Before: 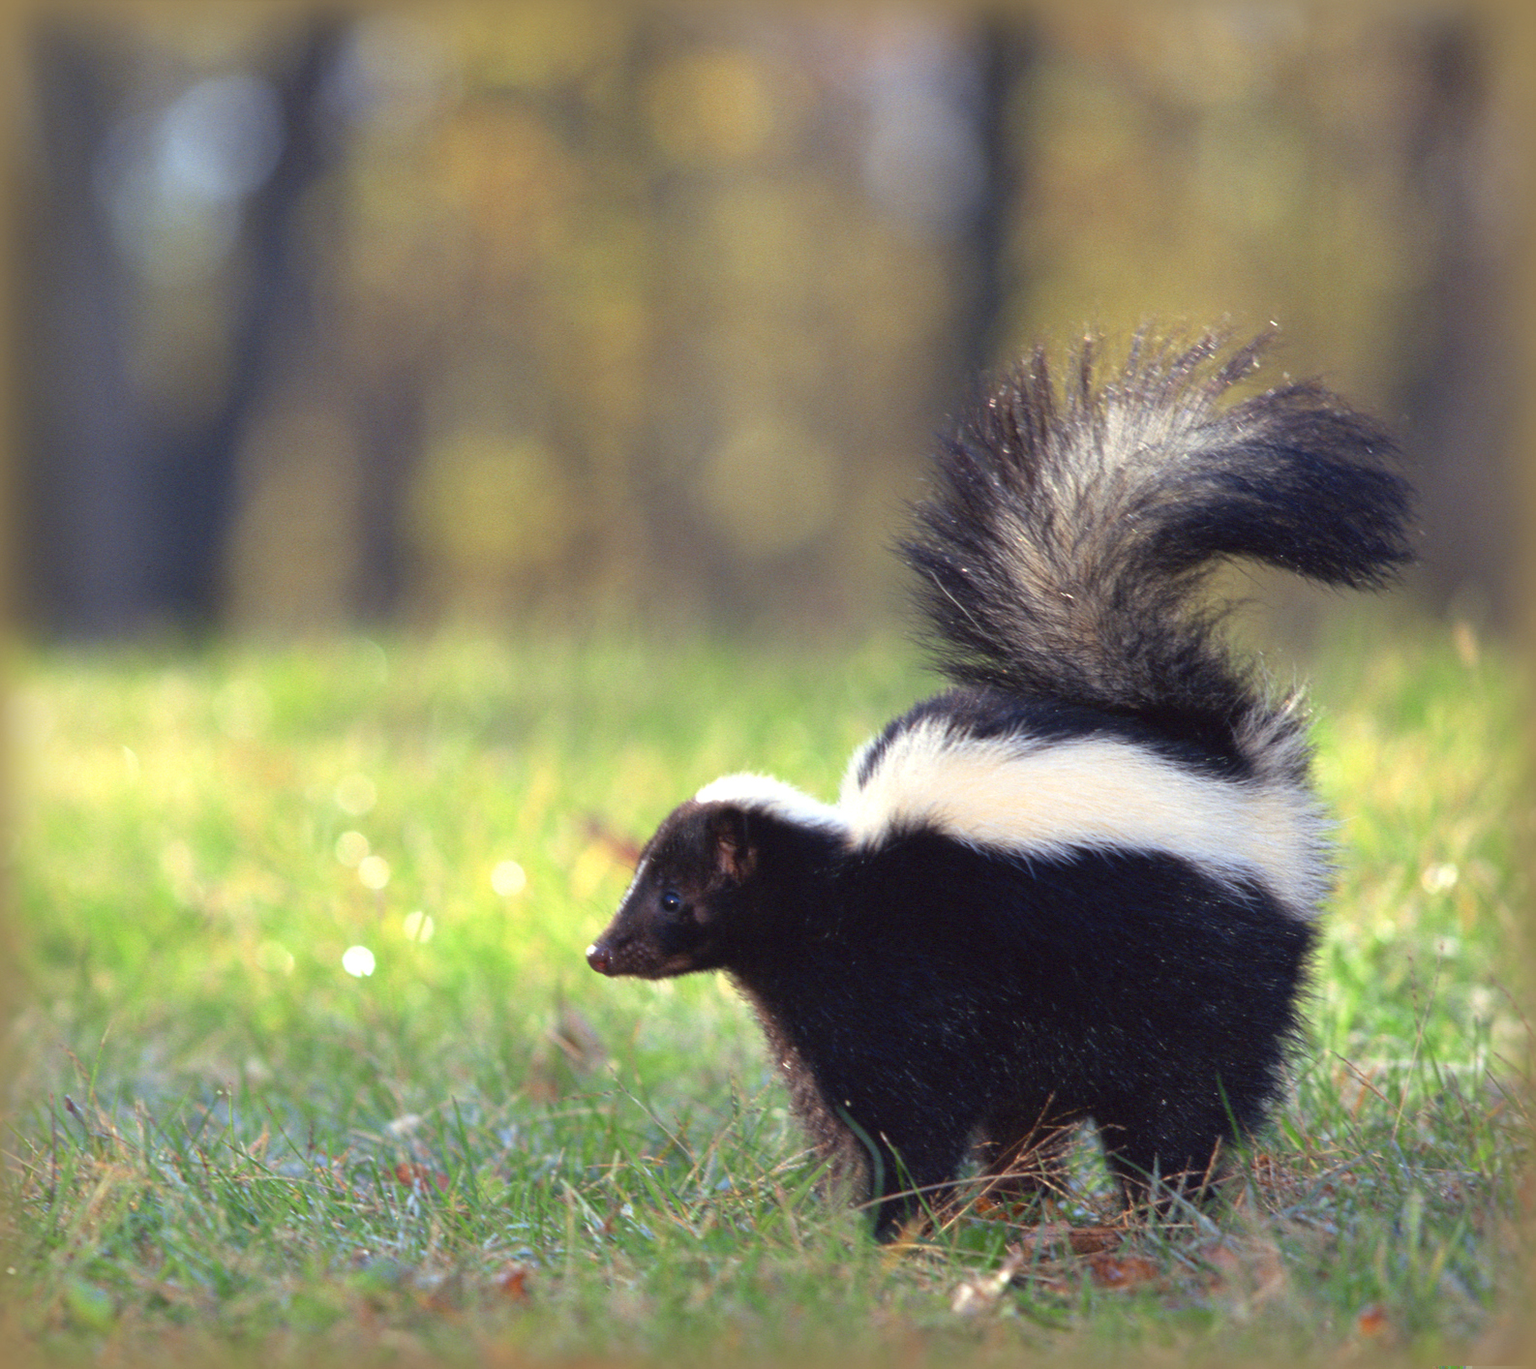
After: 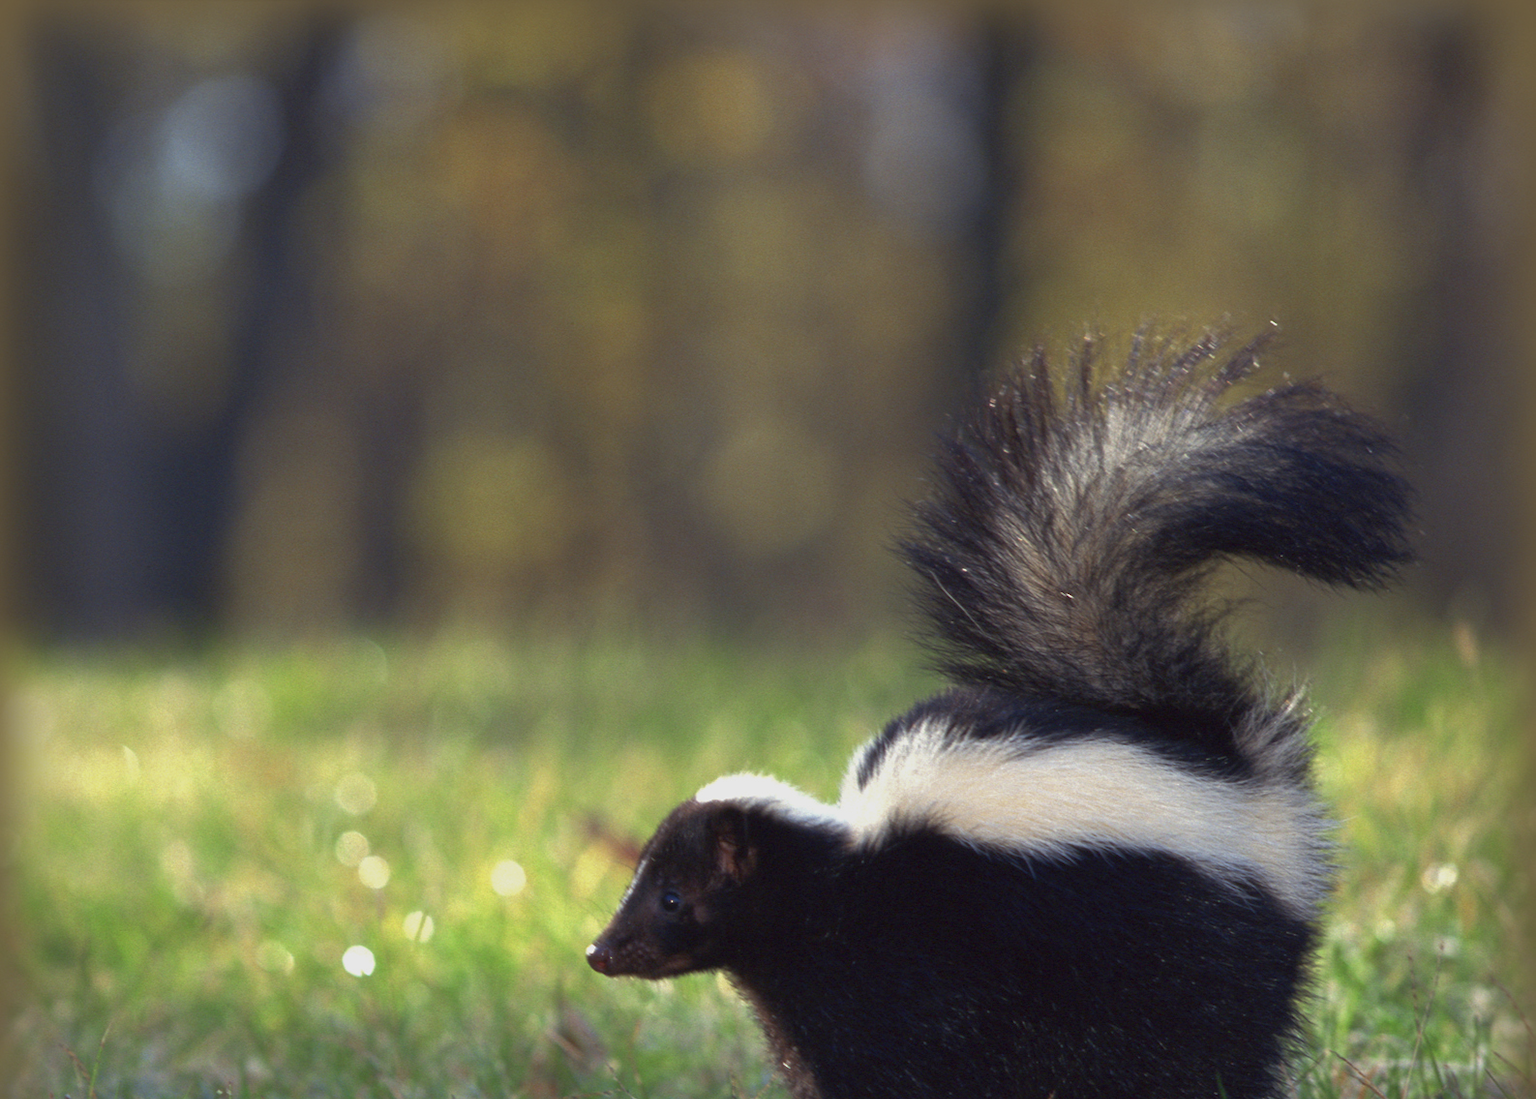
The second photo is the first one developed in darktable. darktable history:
tone curve: curves: ch0 [(0, 0) (0.91, 0.76) (0.997, 0.913)], color space Lab, linked channels, preserve colors none
crop: bottom 19.644%
